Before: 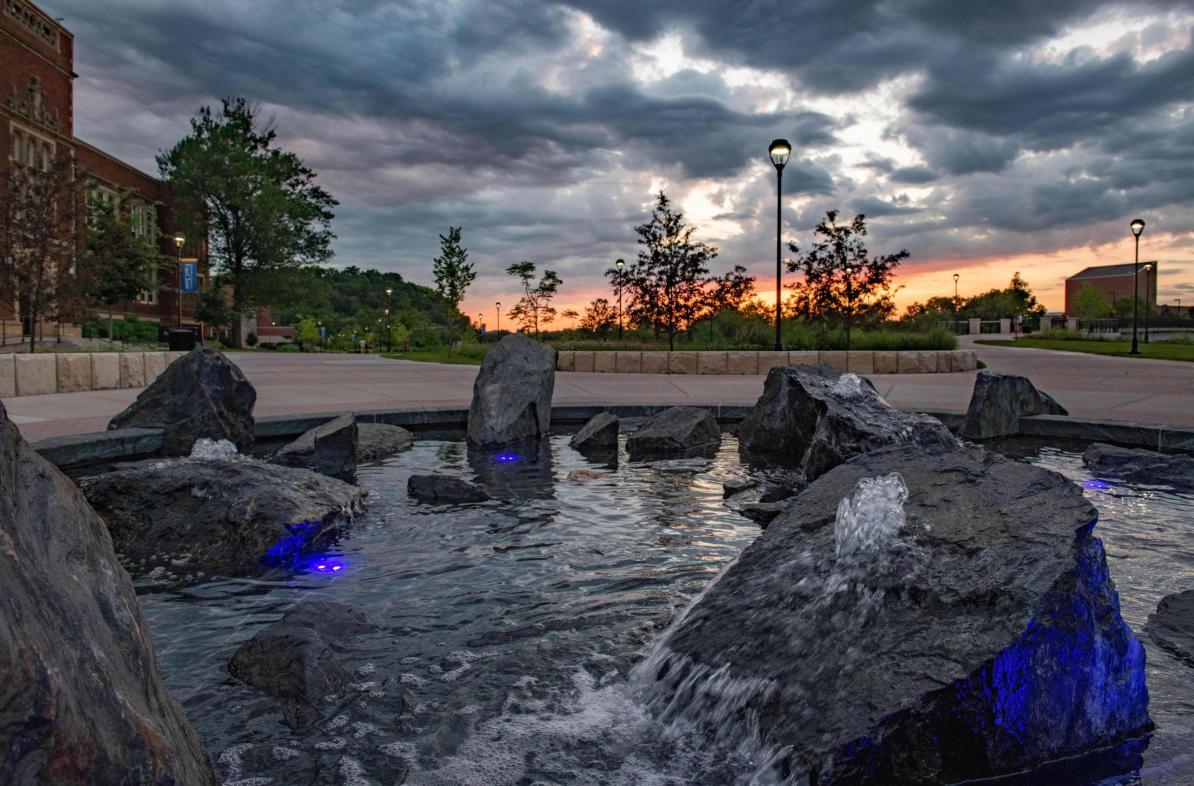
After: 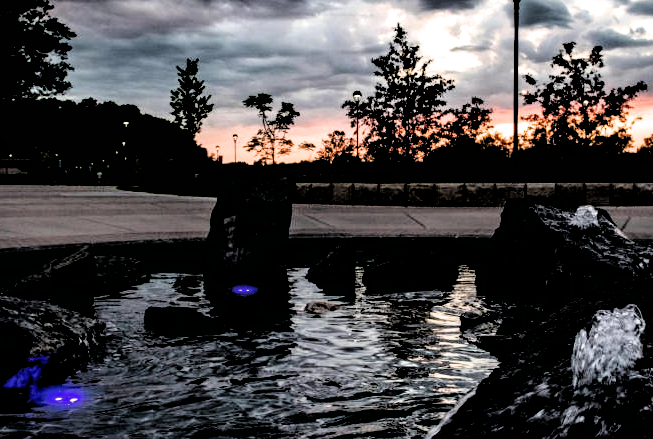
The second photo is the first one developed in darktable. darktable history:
filmic rgb: black relative exposure -1.09 EV, white relative exposure 2.05 EV, hardness 1.55, contrast 2.243, iterations of high-quality reconstruction 0
crop and rotate: left 22.04%, top 21.474%, right 23.193%, bottom 22.566%
